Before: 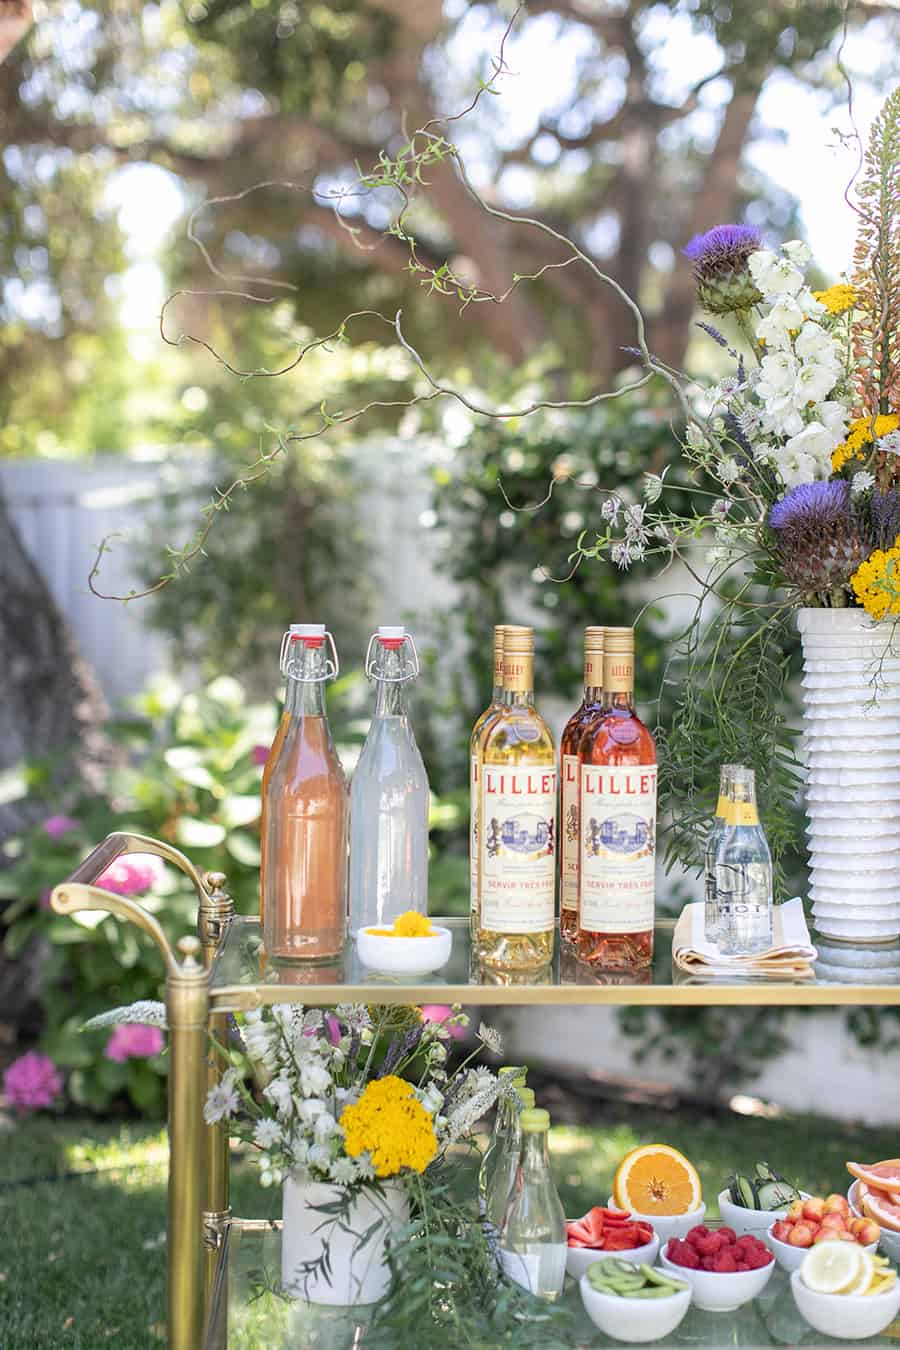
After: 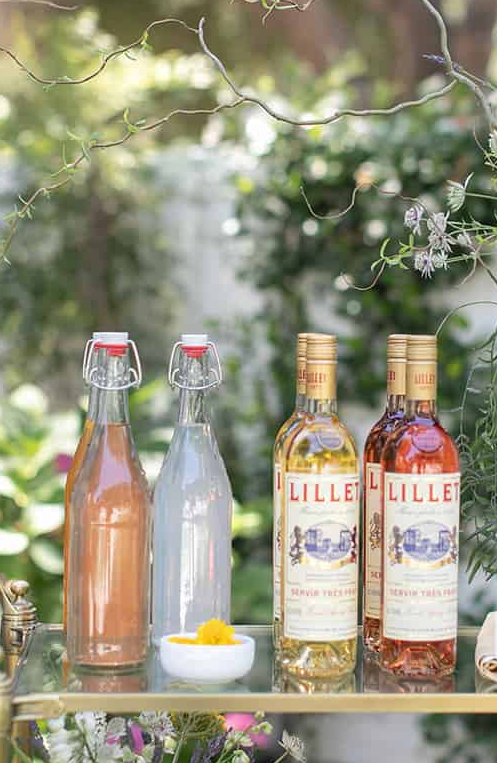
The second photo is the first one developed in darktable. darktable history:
shadows and highlights: shadows 25.7, highlights -23.7
crop and rotate: left 21.961%, top 21.657%, right 22.708%, bottom 21.791%
